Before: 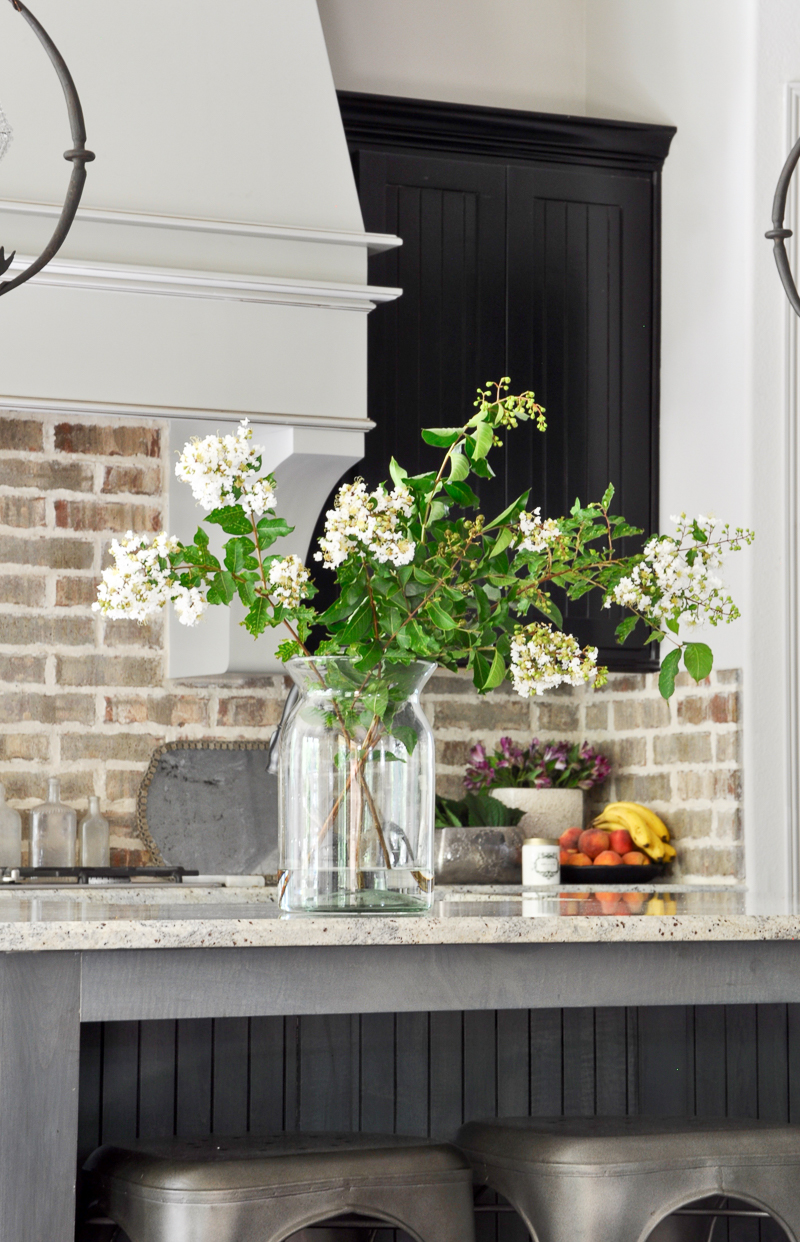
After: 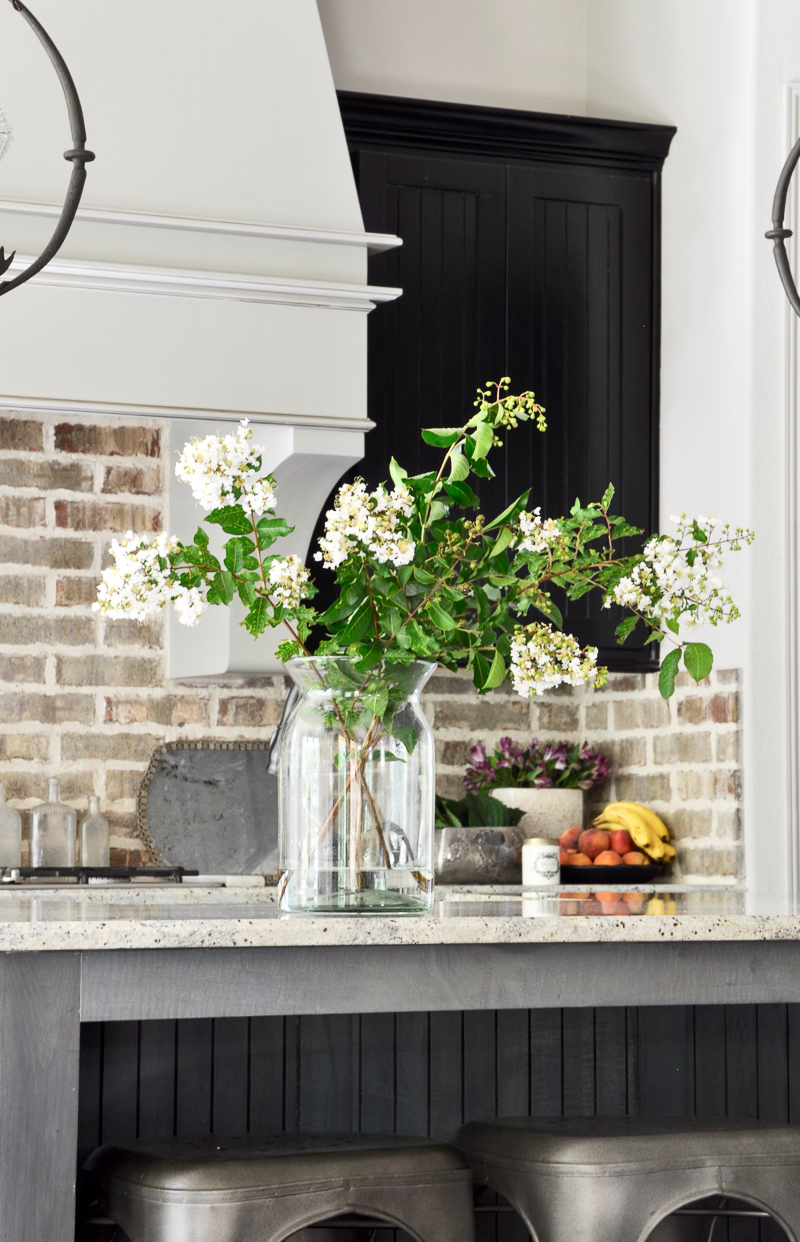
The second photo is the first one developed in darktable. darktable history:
color zones: curves: ch1 [(0, 0.469) (0.001, 0.469) (0.12, 0.446) (0.248, 0.469) (0.5, 0.5) (0.748, 0.5) (0.999, 0.469) (1, 0.469)]
contrast brightness saturation: contrast 0.14
